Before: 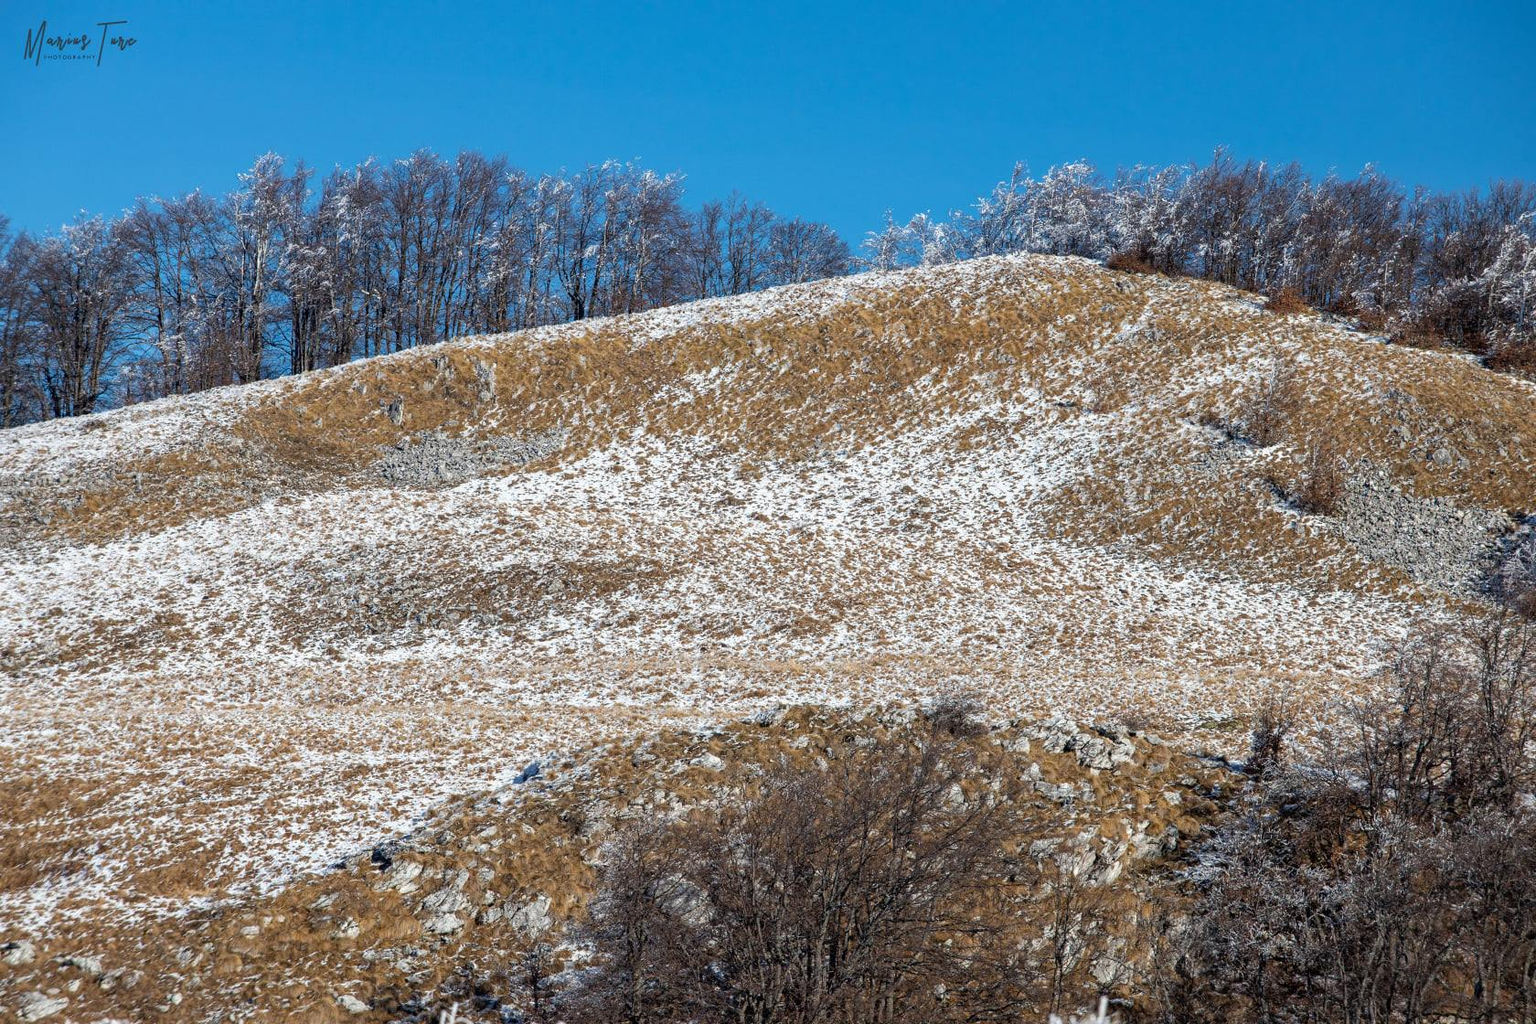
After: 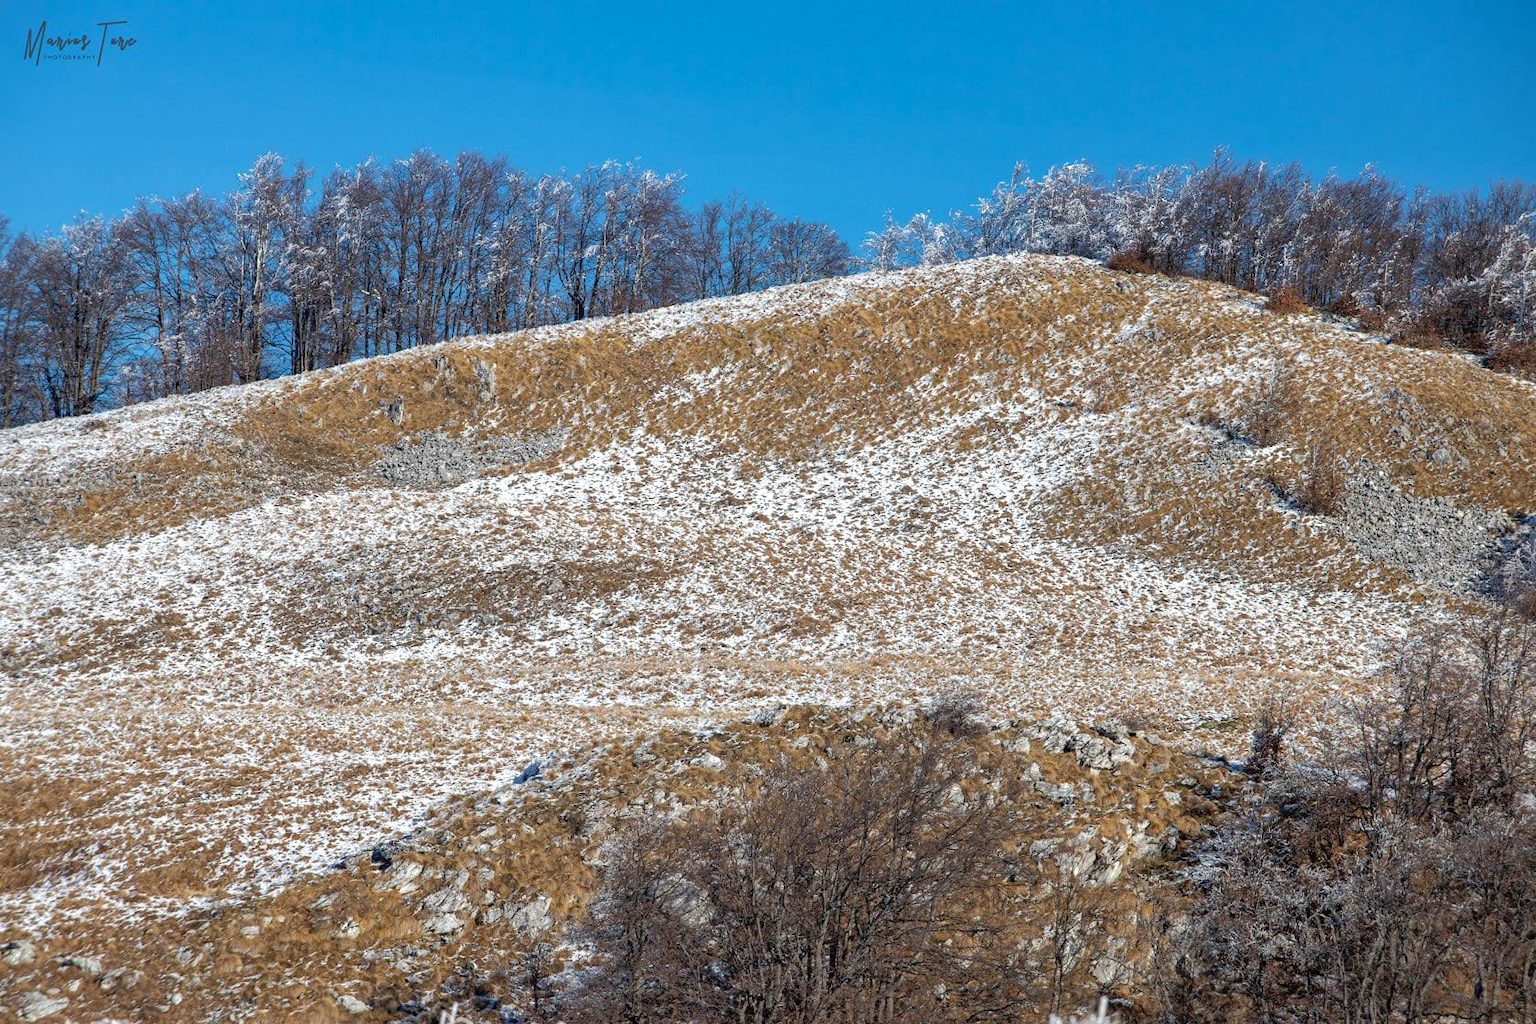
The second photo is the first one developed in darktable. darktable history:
shadows and highlights: highlights color adjustment 42.15%
exposure: exposure 0.169 EV, compensate highlight preservation false
